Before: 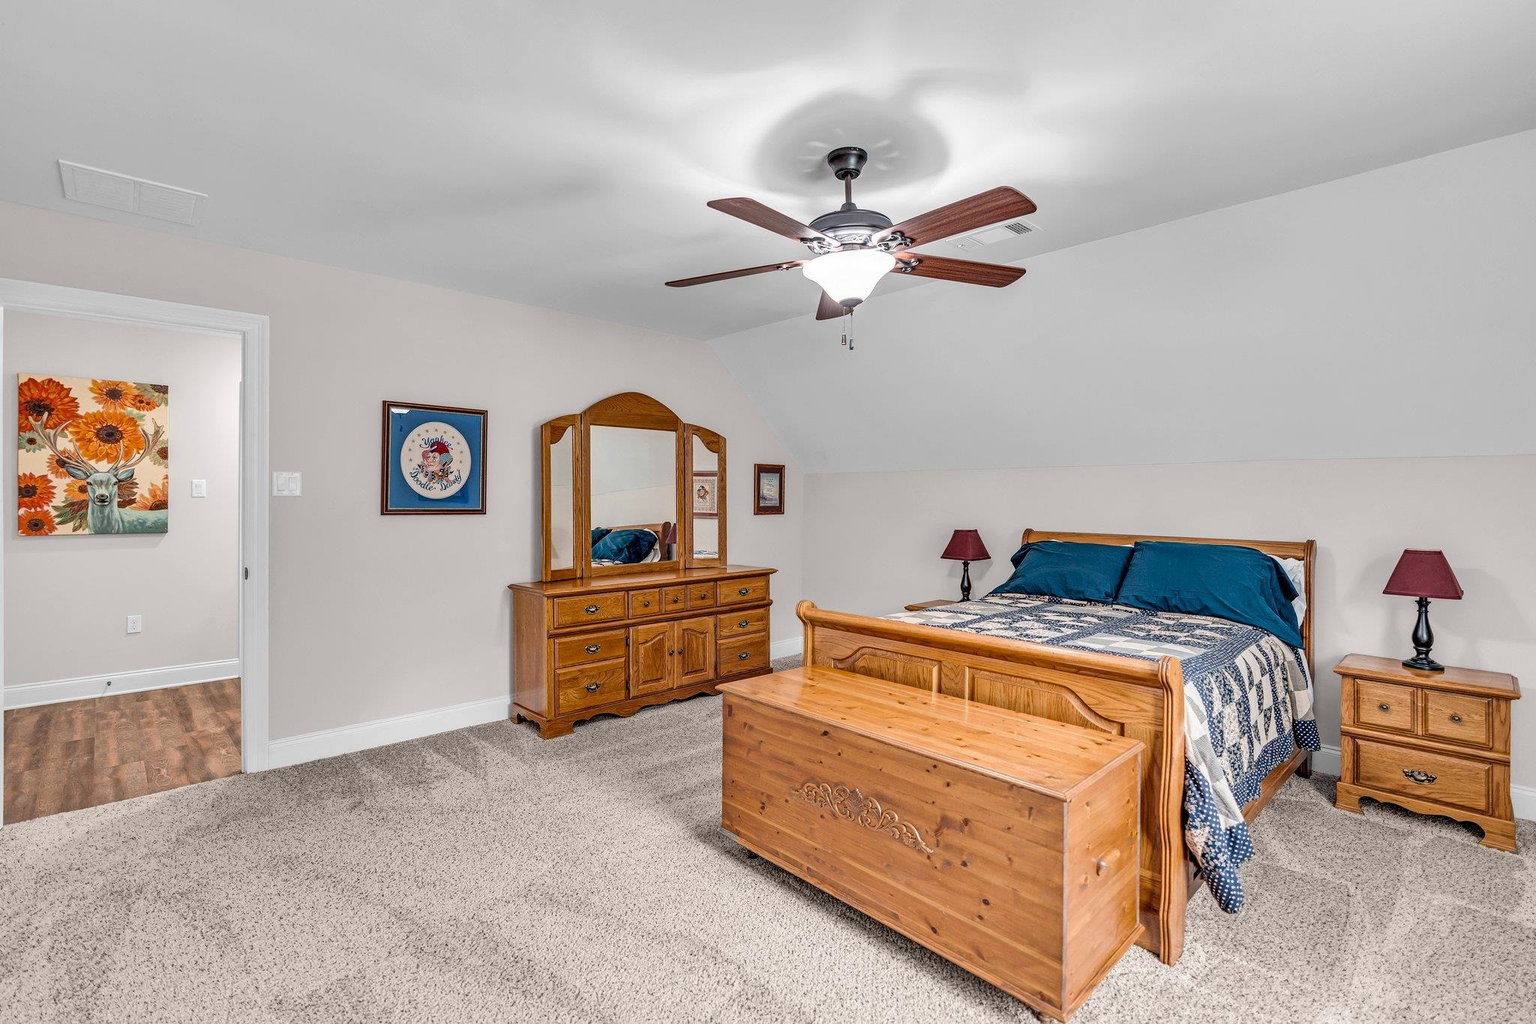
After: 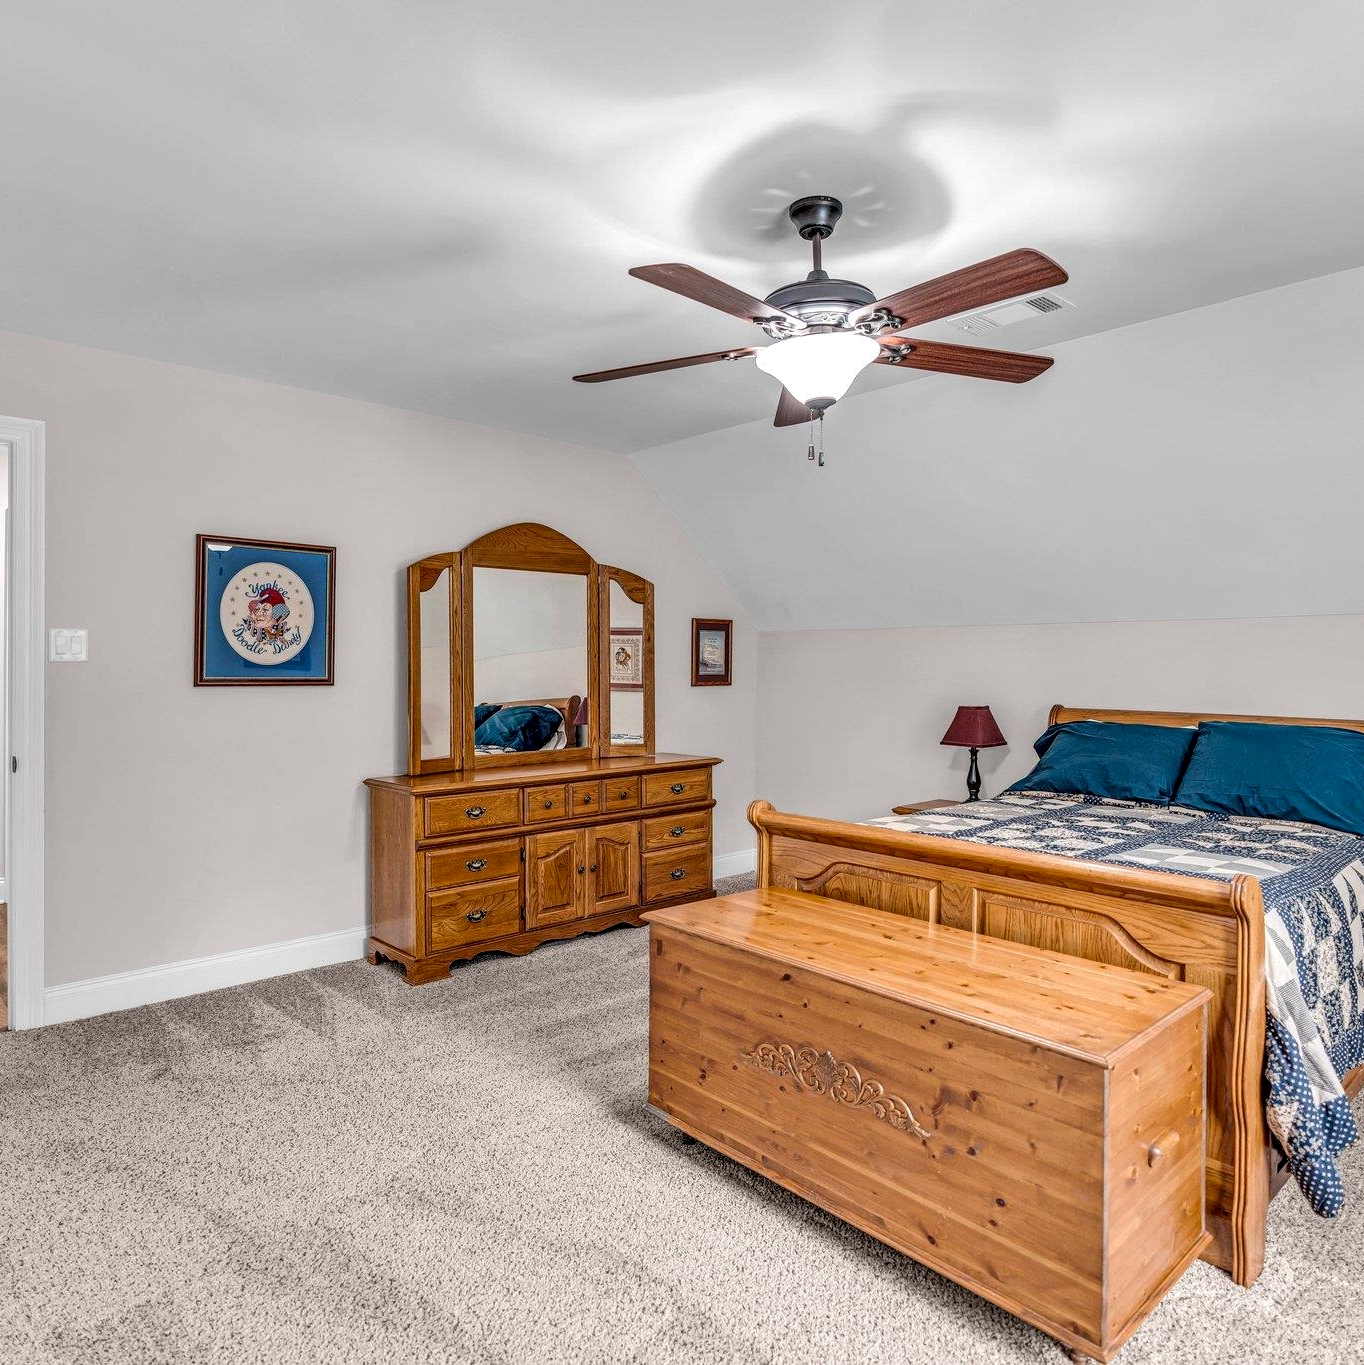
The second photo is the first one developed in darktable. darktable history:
local contrast: on, module defaults
crop and rotate: left 15.369%, right 18.028%
